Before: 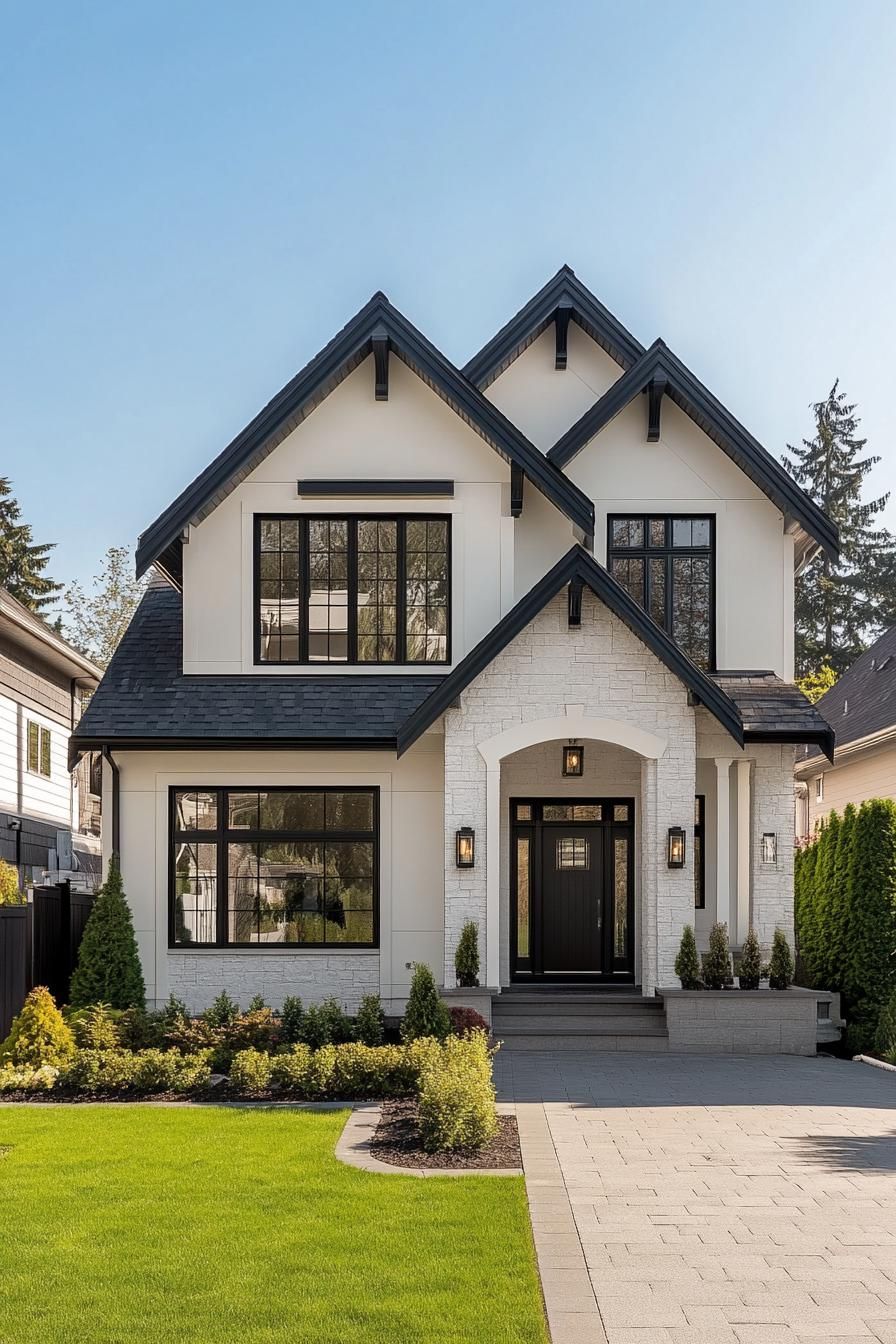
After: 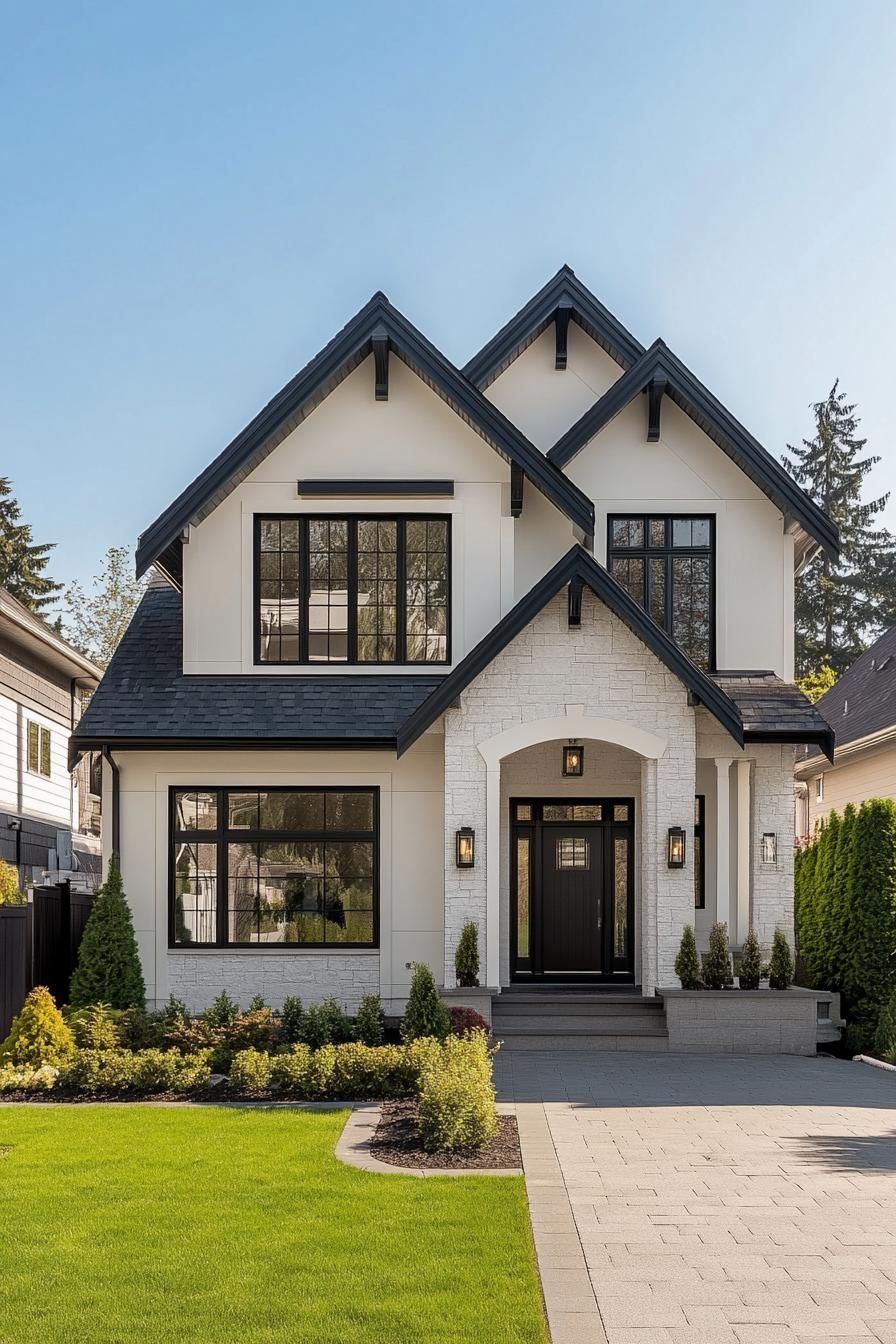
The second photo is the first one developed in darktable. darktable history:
tone equalizer: -7 EV 0.183 EV, -6 EV 0.102 EV, -5 EV 0.095 EV, -4 EV 0.036 EV, -2 EV -0.036 EV, -1 EV -0.034 EV, +0 EV -0.063 EV, mask exposure compensation -0.494 EV
exposure: compensate highlight preservation false
